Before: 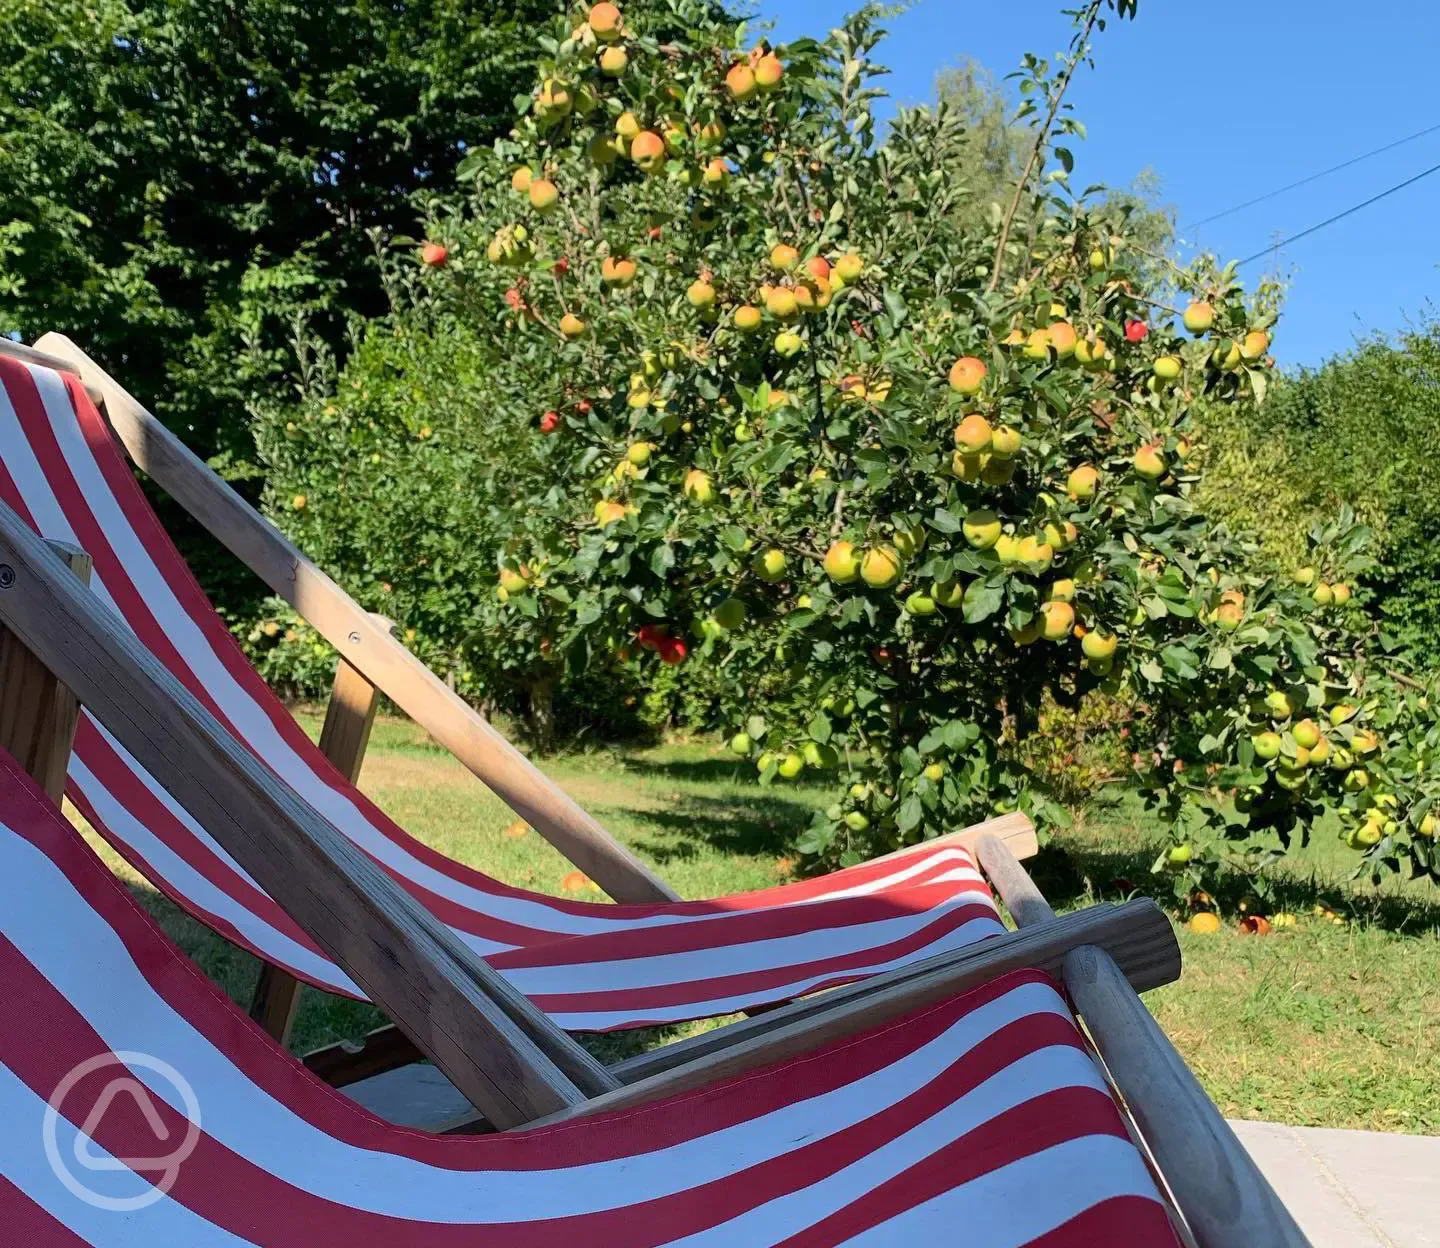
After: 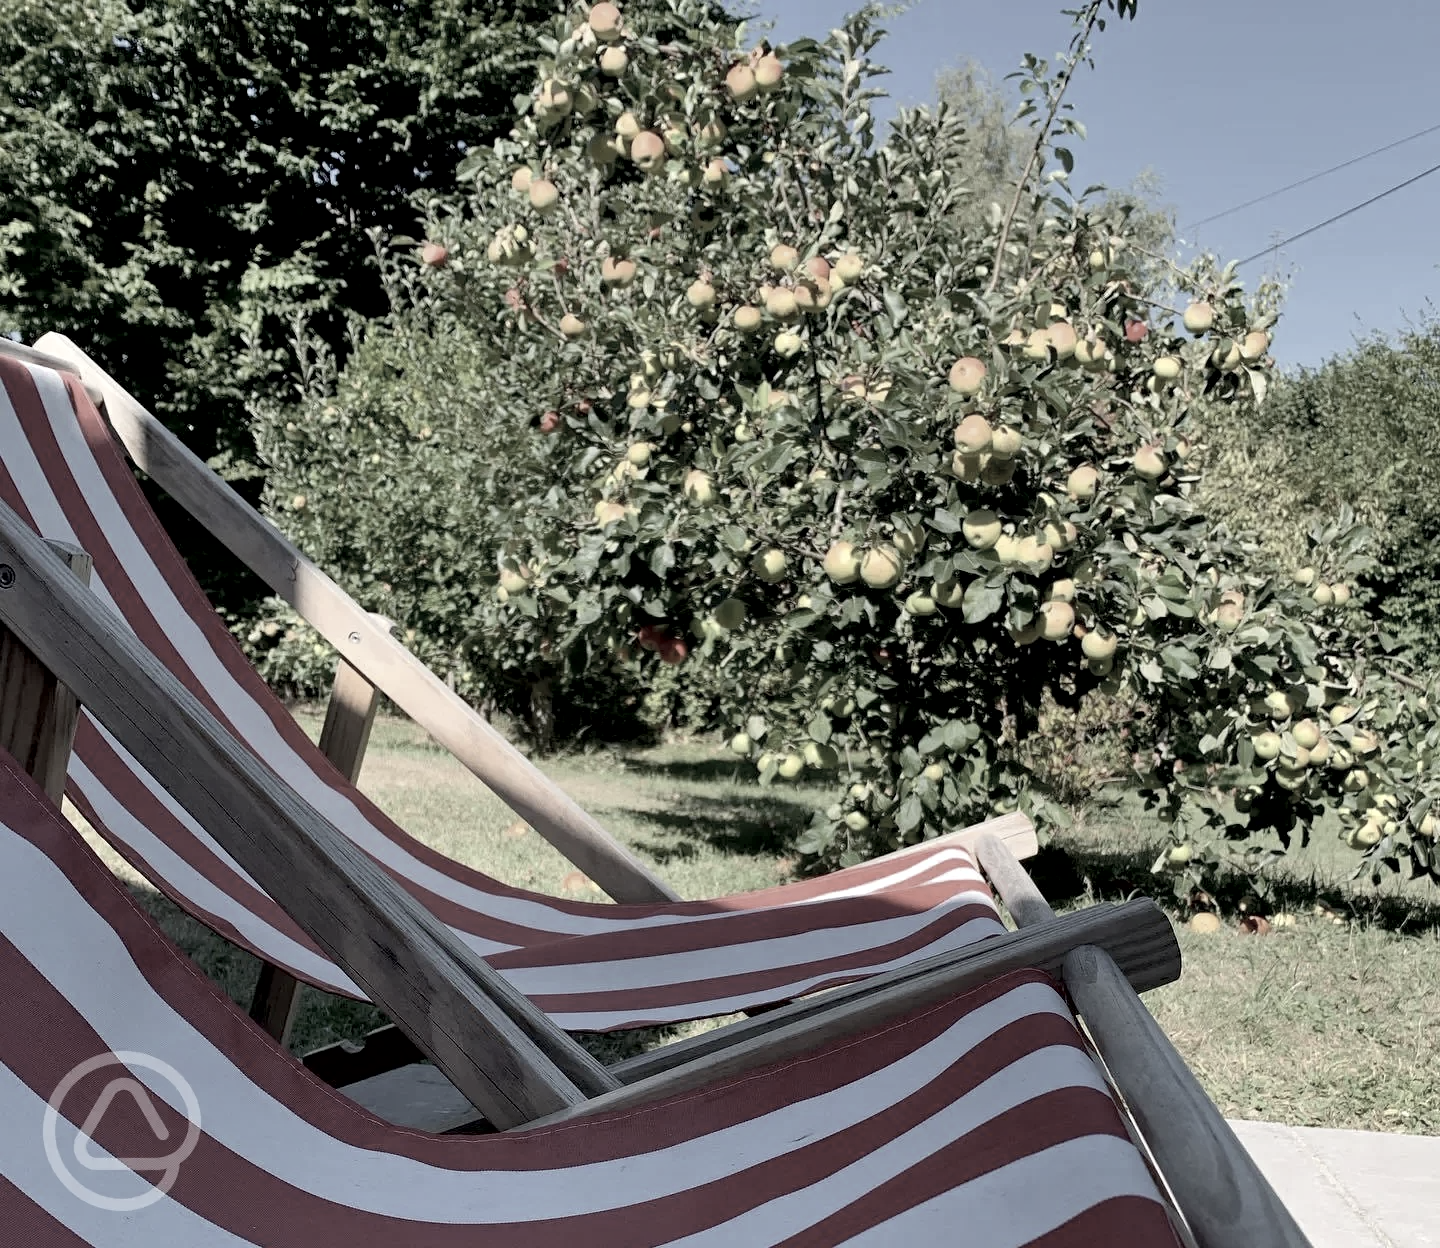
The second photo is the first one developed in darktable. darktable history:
exposure: black level correction 0.007, exposure 0.16 EV, compensate highlight preservation false
color correction: highlights b* 0.057, saturation 0.288
shadows and highlights: shadows 48.12, highlights -42, soften with gaussian
